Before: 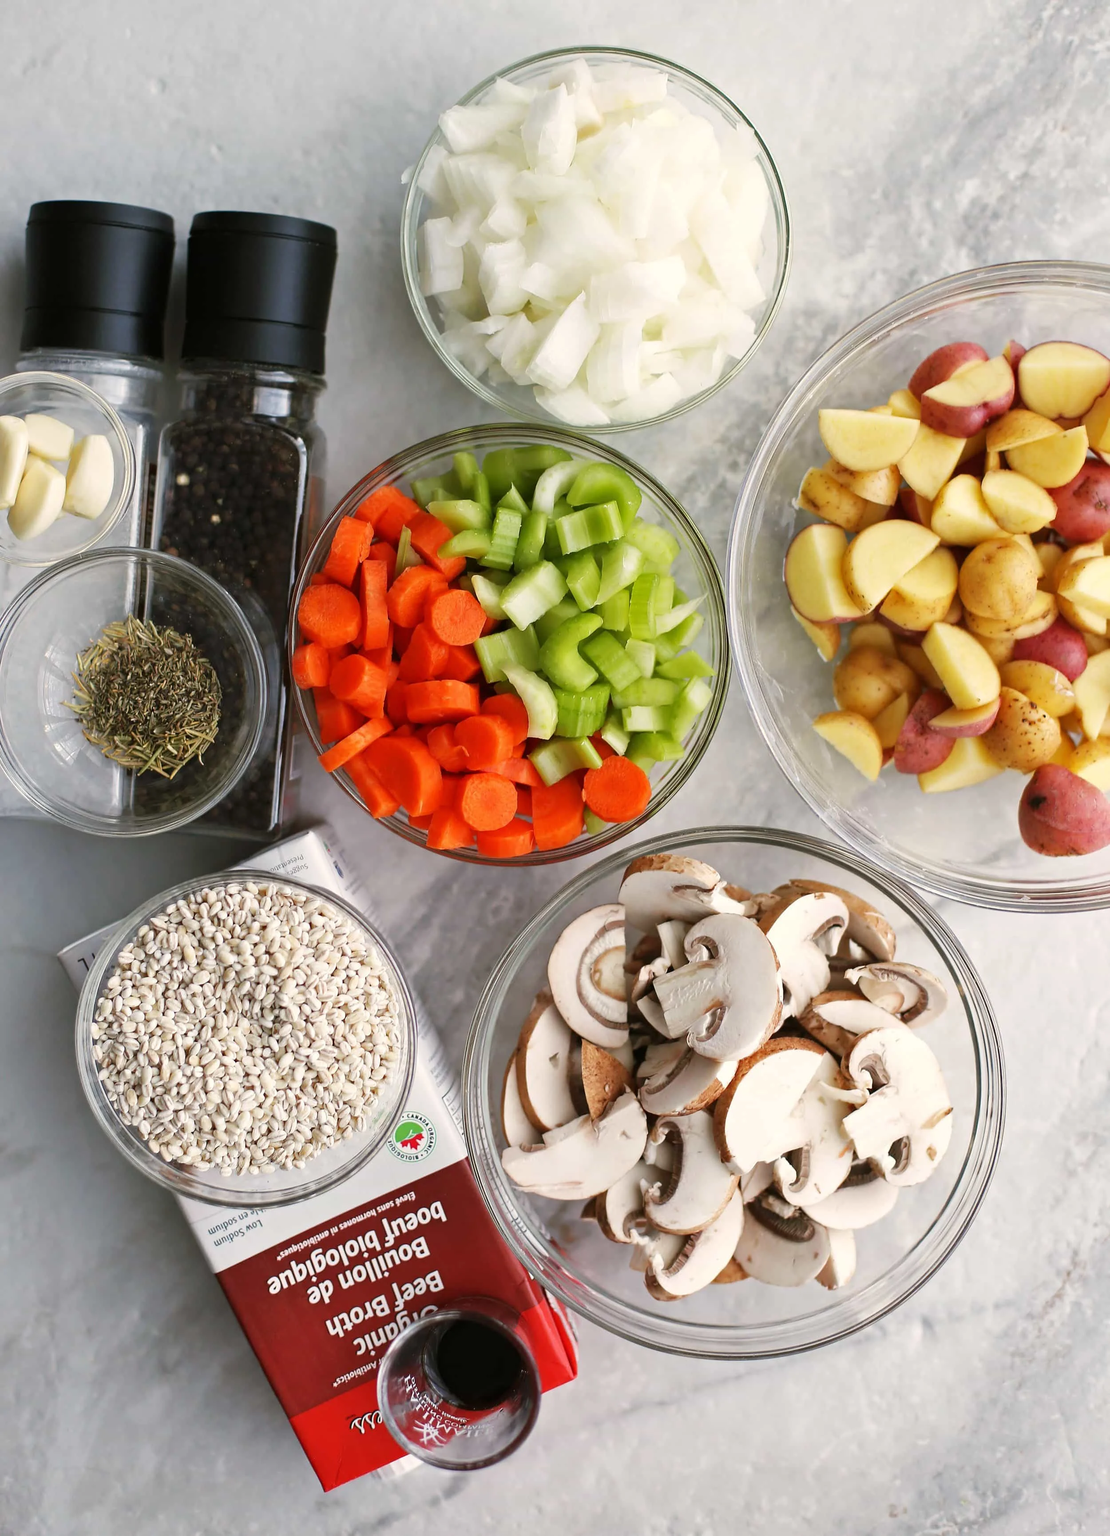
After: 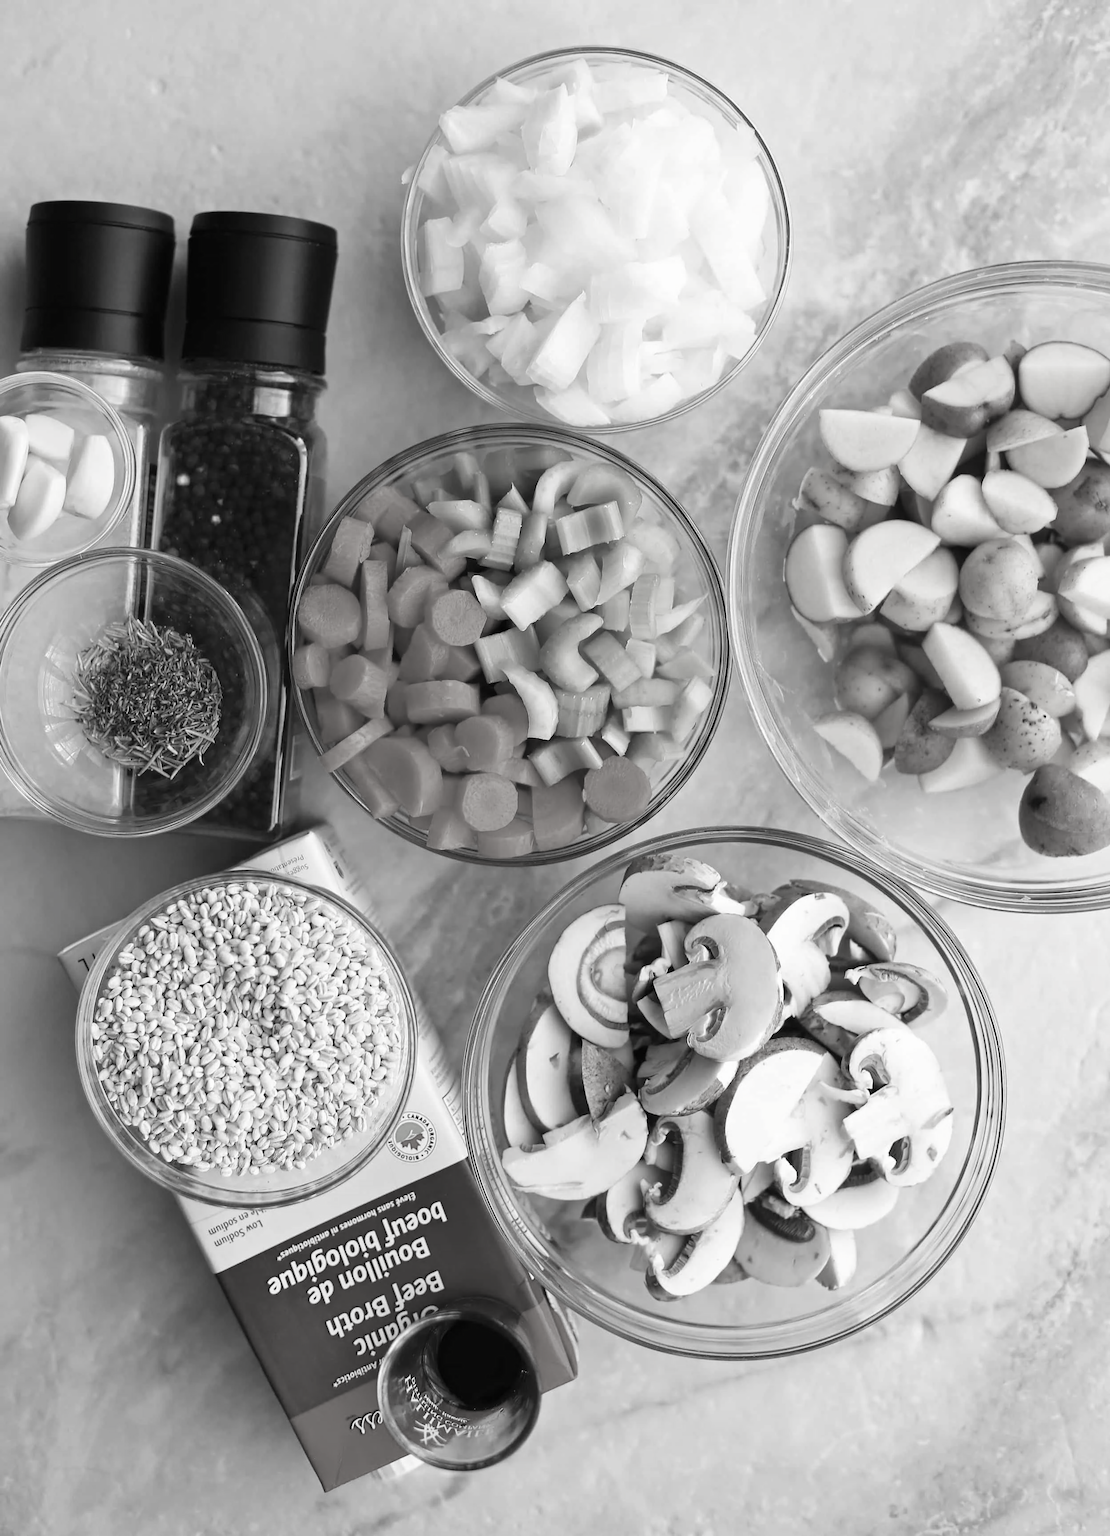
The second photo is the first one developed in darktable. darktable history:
contrast brightness saturation: saturation -0.982
